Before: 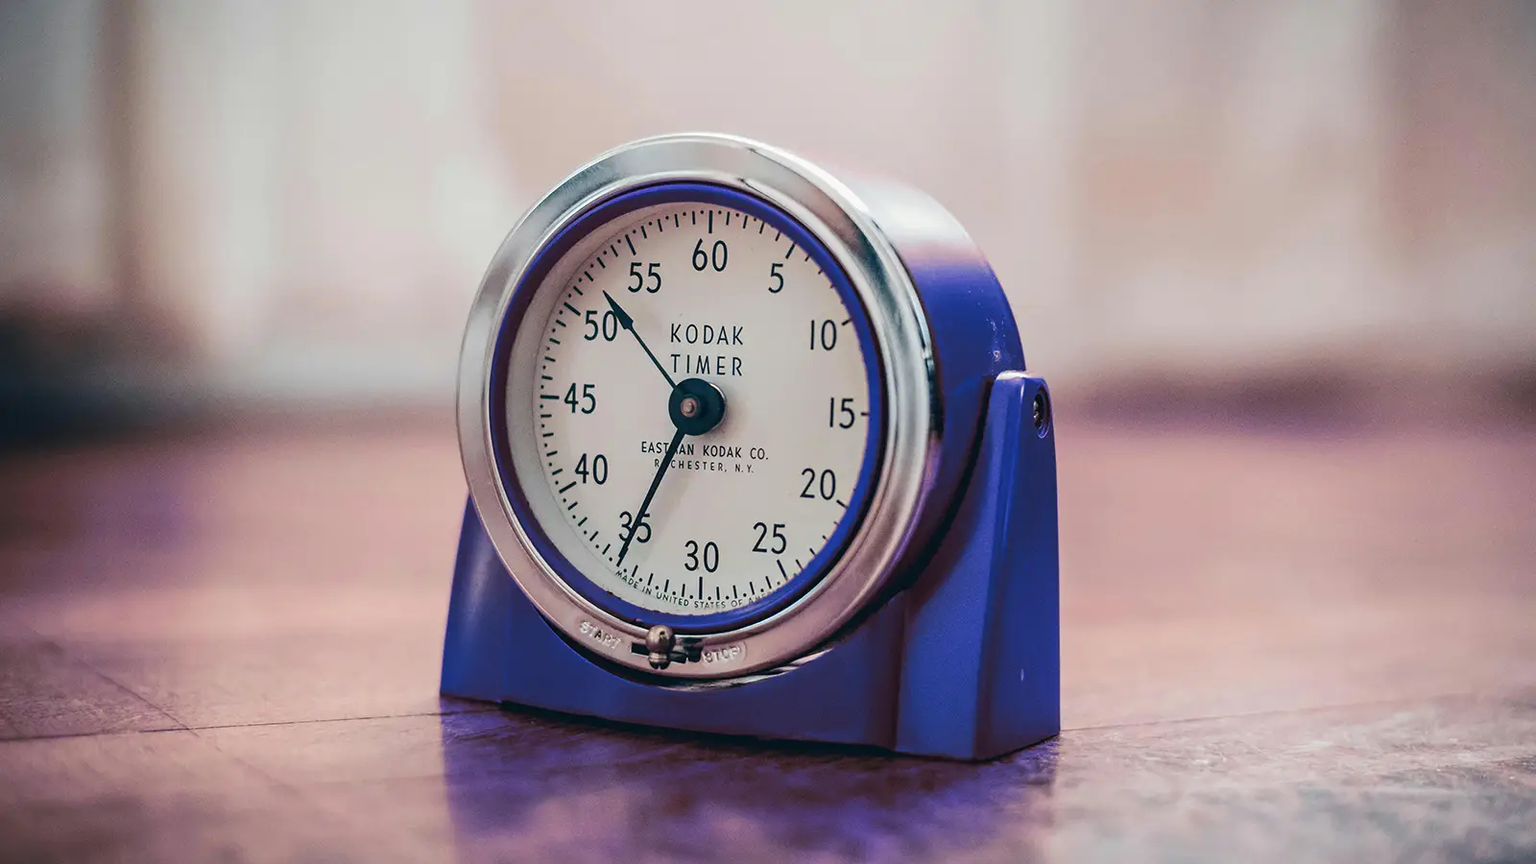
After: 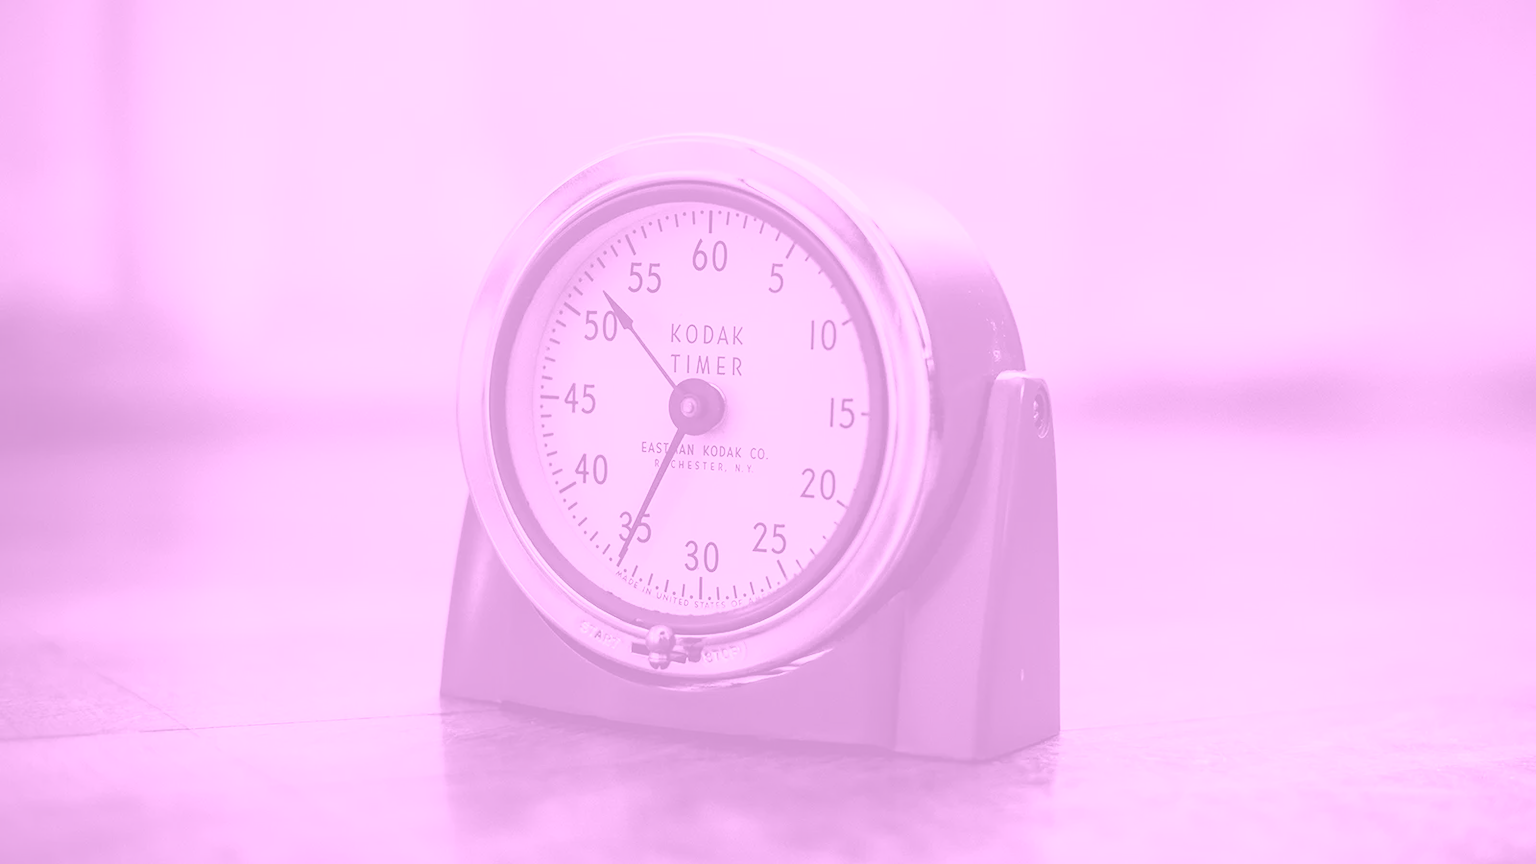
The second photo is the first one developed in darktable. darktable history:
tone equalizer: on, module defaults
colorize: hue 331.2°, saturation 75%, source mix 30.28%, lightness 70.52%, version 1
